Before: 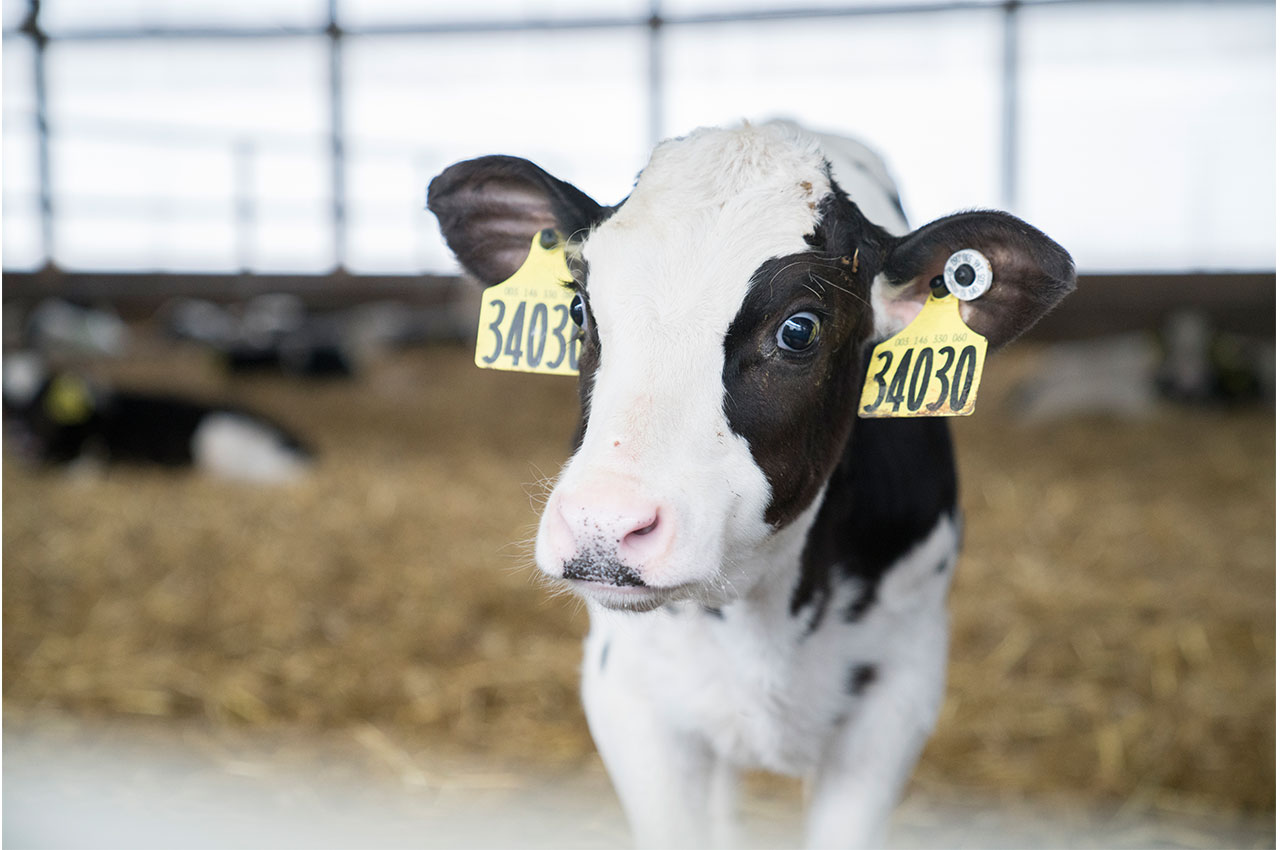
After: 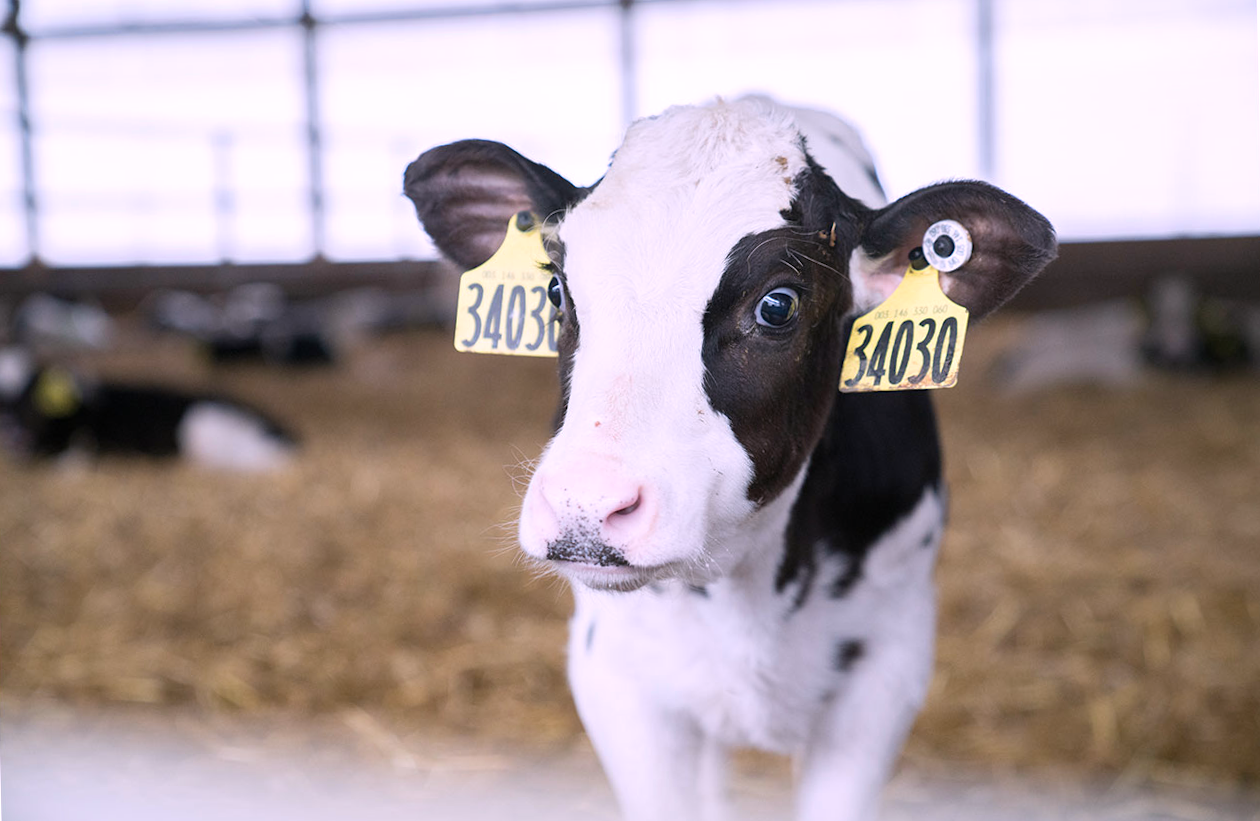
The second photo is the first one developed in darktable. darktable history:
white balance: red 1.066, blue 1.119
rotate and perspective: rotation -1.32°, lens shift (horizontal) -0.031, crop left 0.015, crop right 0.985, crop top 0.047, crop bottom 0.982
